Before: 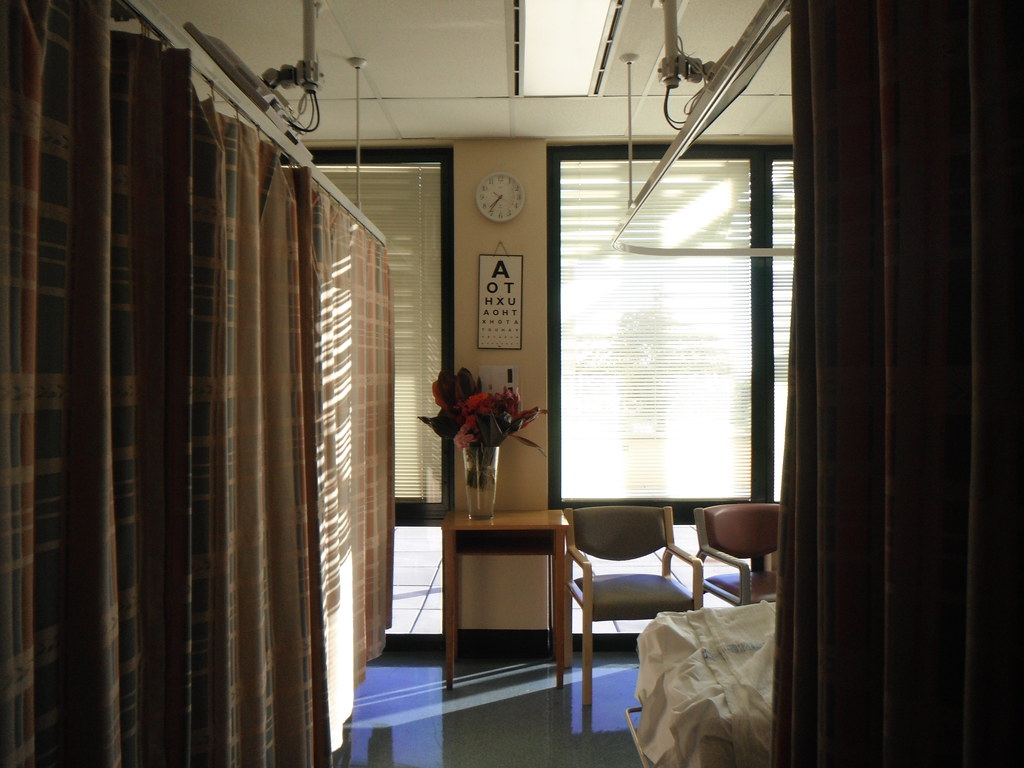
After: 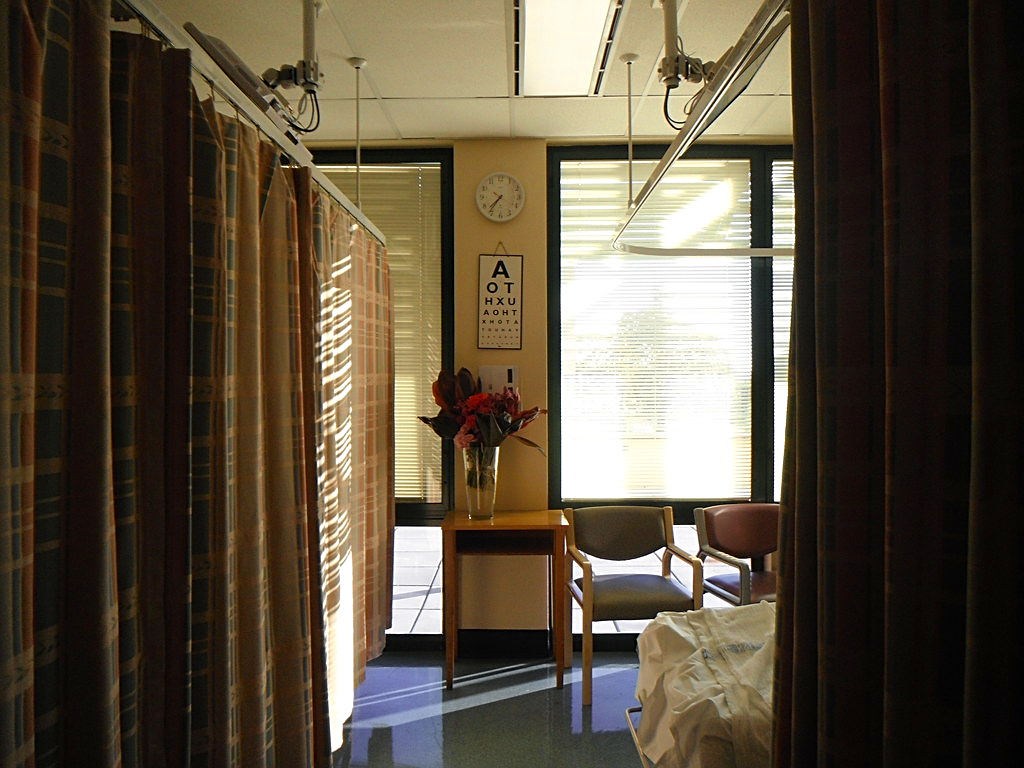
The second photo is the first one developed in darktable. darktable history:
color zones: curves: ch0 [(0, 0.511) (0.143, 0.531) (0.286, 0.56) (0.429, 0.5) (0.571, 0.5) (0.714, 0.5) (0.857, 0.5) (1, 0.5)]; ch1 [(0, 0.525) (0.143, 0.705) (0.286, 0.715) (0.429, 0.35) (0.571, 0.35) (0.714, 0.35) (0.857, 0.4) (1, 0.4)]; ch2 [(0, 0.572) (0.143, 0.512) (0.286, 0.473) (0.429, 0.45) (0.571, 0.5) (0.714, 0.5) (0.857, 0.518) (1, 0.518)]
sharpen: on, module defaults
